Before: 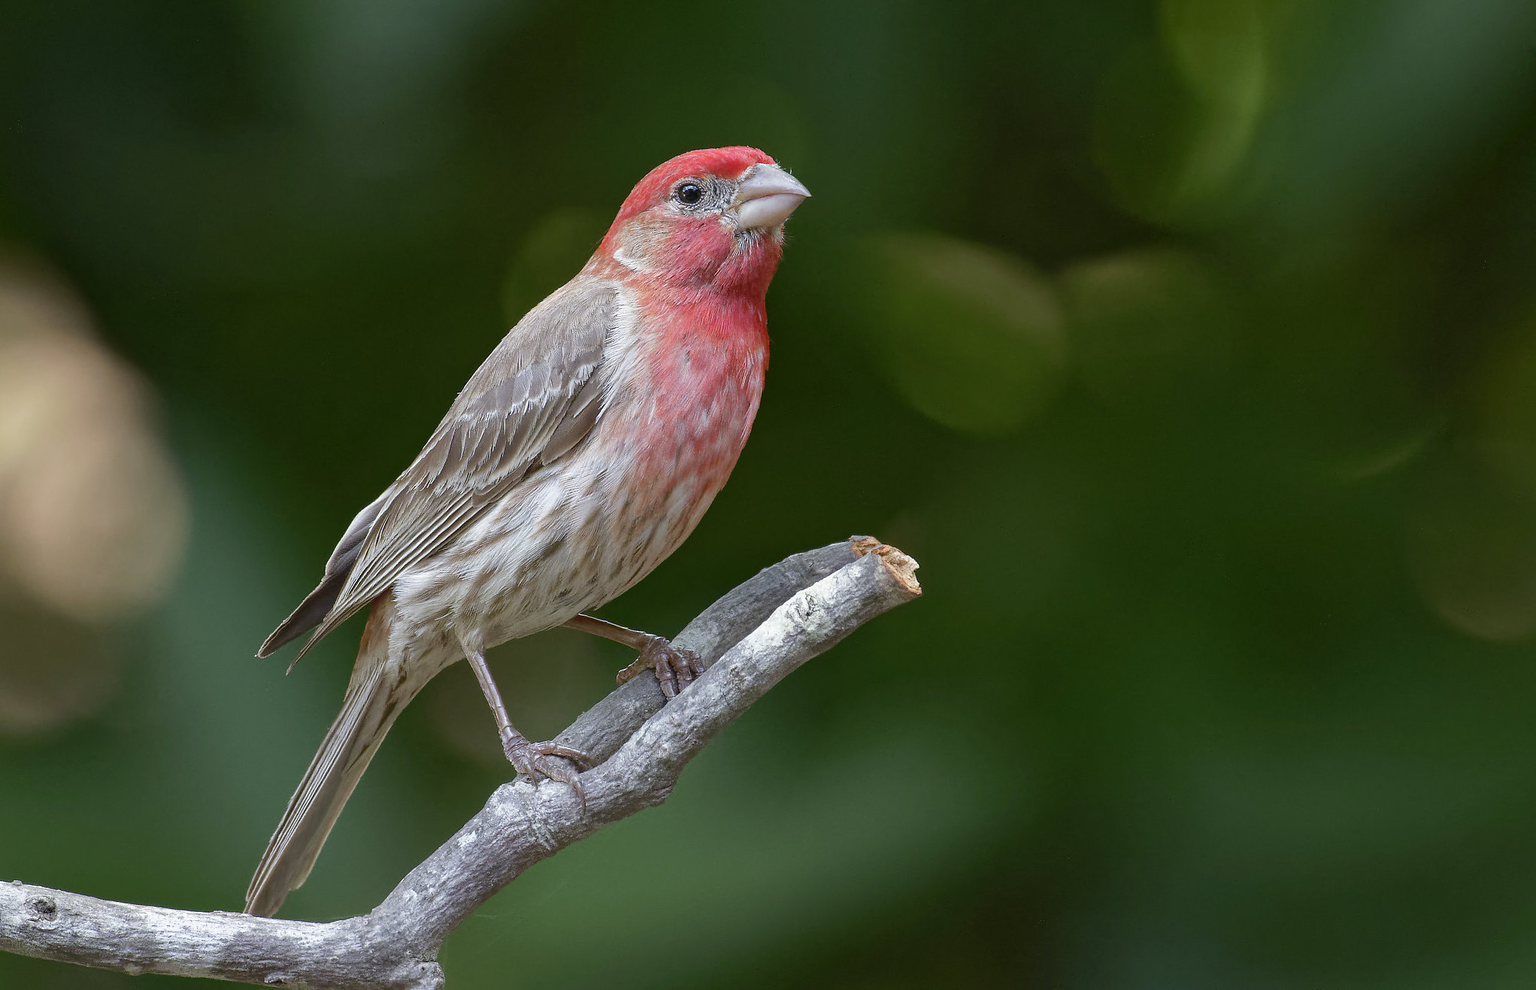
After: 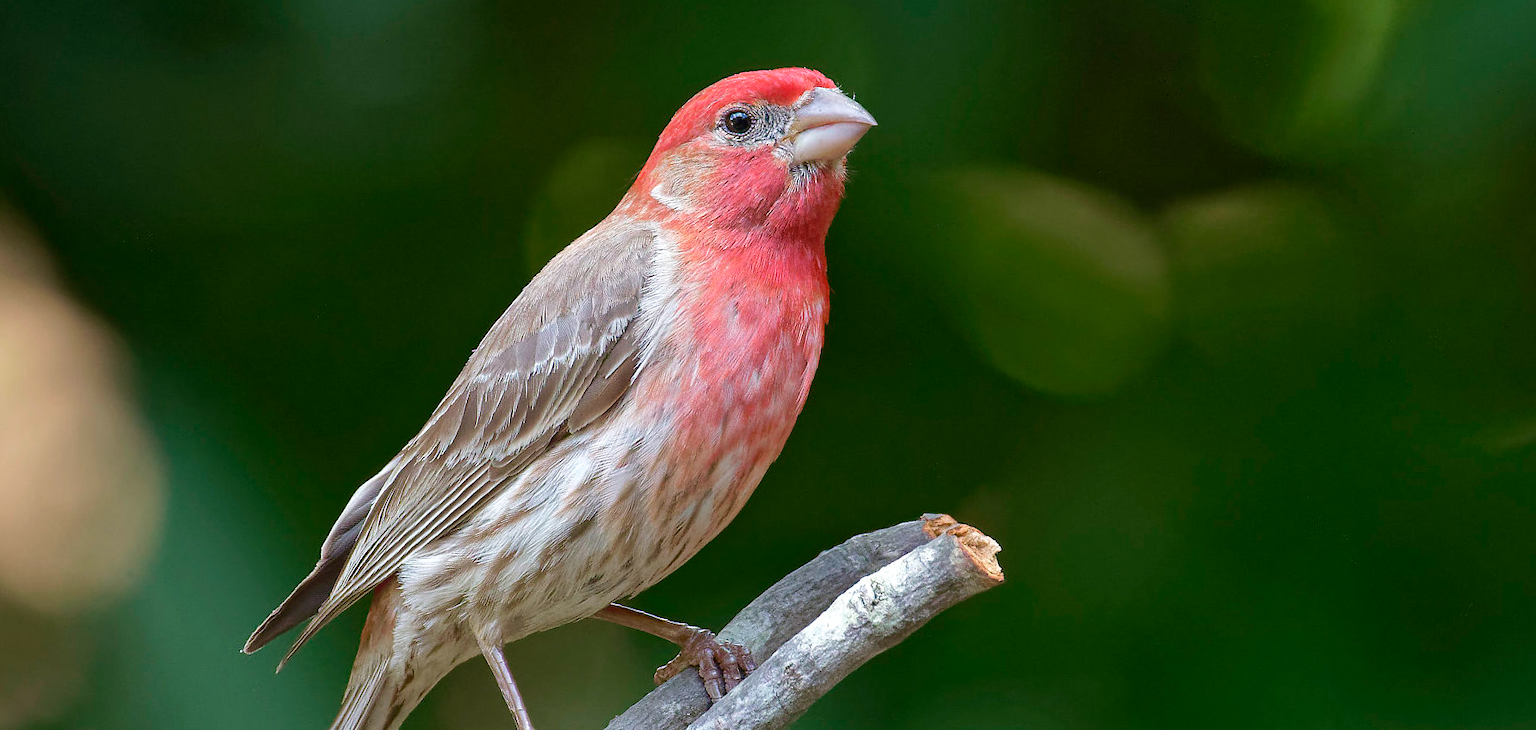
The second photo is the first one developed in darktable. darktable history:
exposure: exposure 0.208 EV, compensate highlight preservation false
crop: left 2.985%, top 8.843%, right 9.653%, bottom 26.741%
velvia: on, module defaults
